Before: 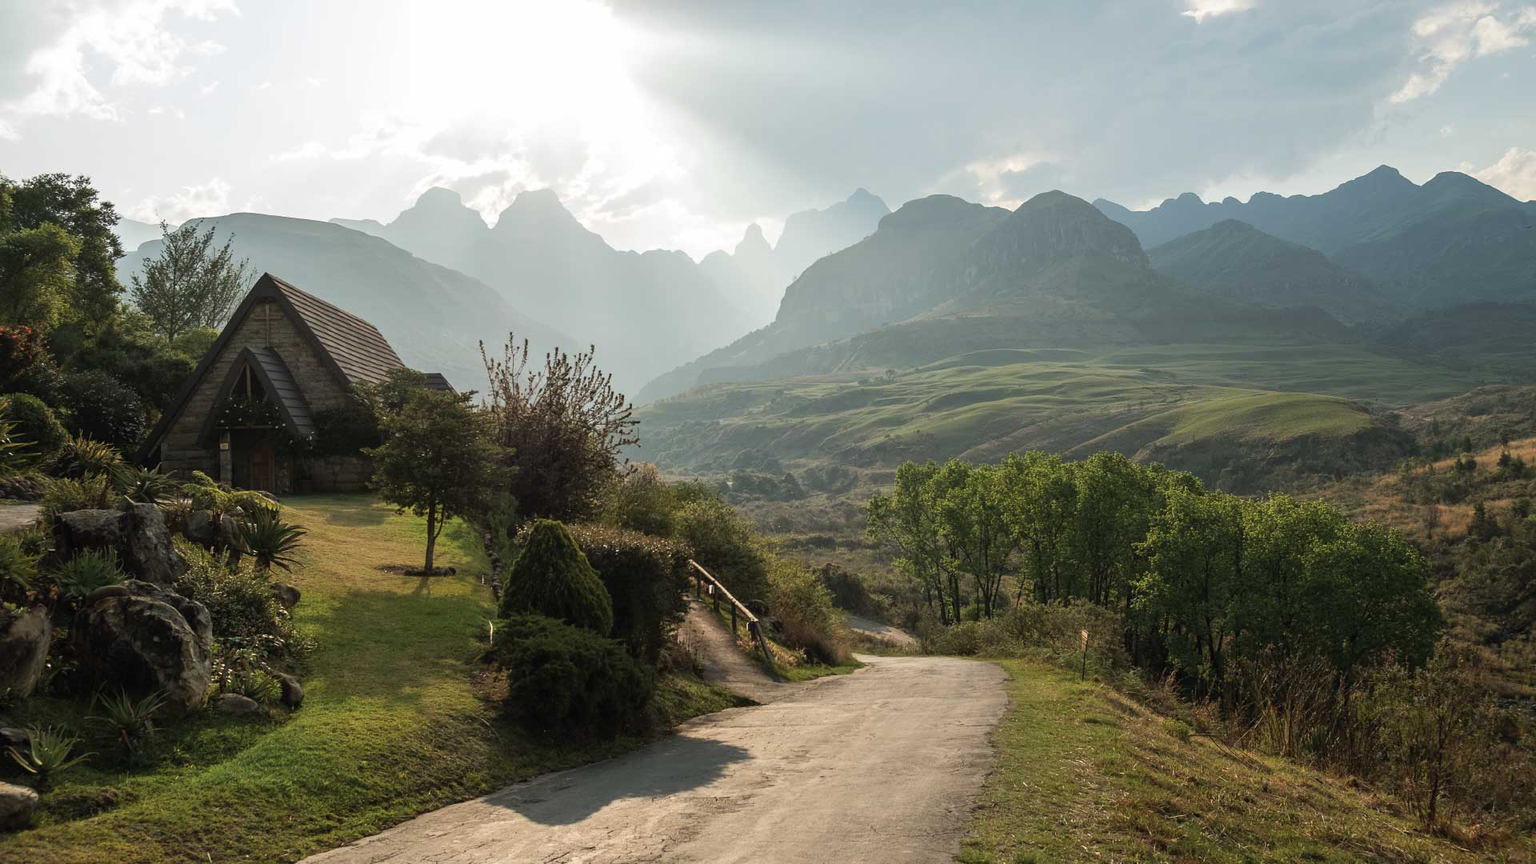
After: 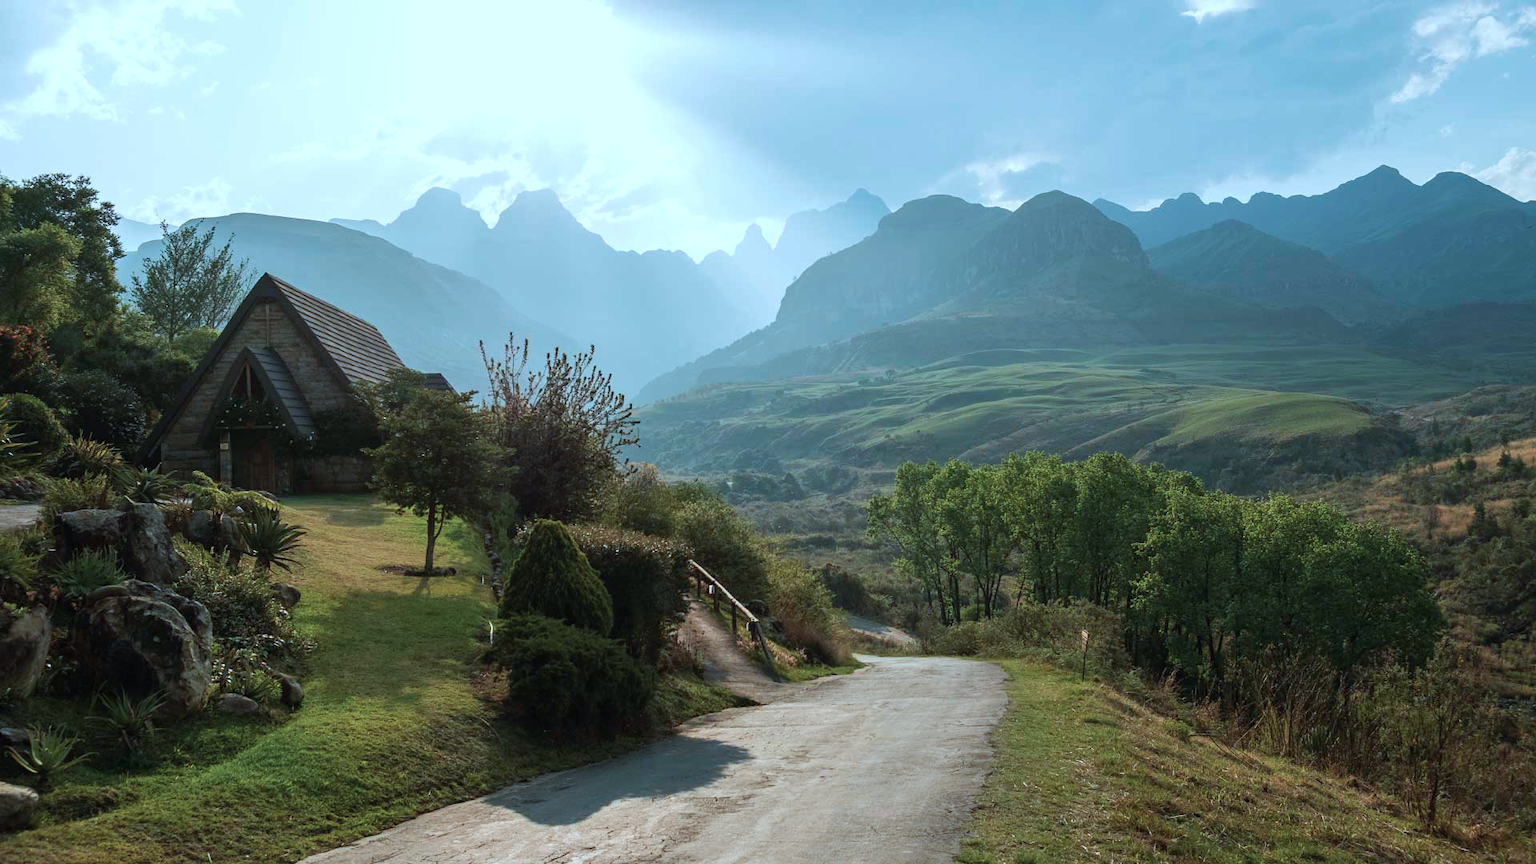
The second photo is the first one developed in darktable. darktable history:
velvia: on, module defaults
color correction: highlights a* -9.05, highlights b* -22.44
